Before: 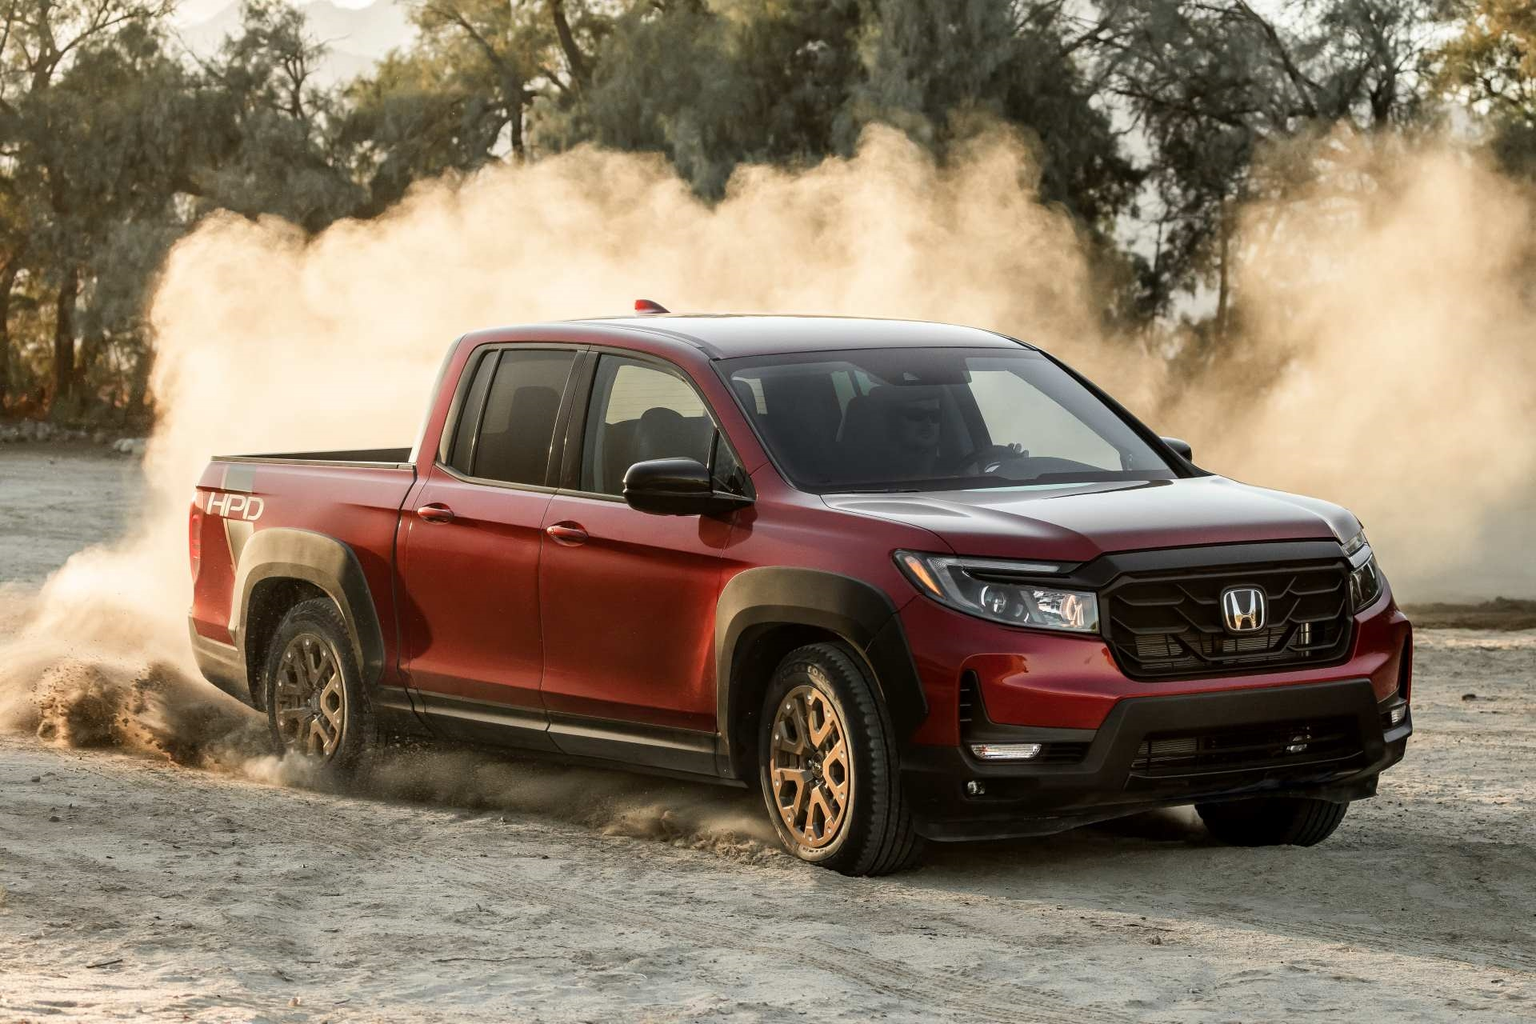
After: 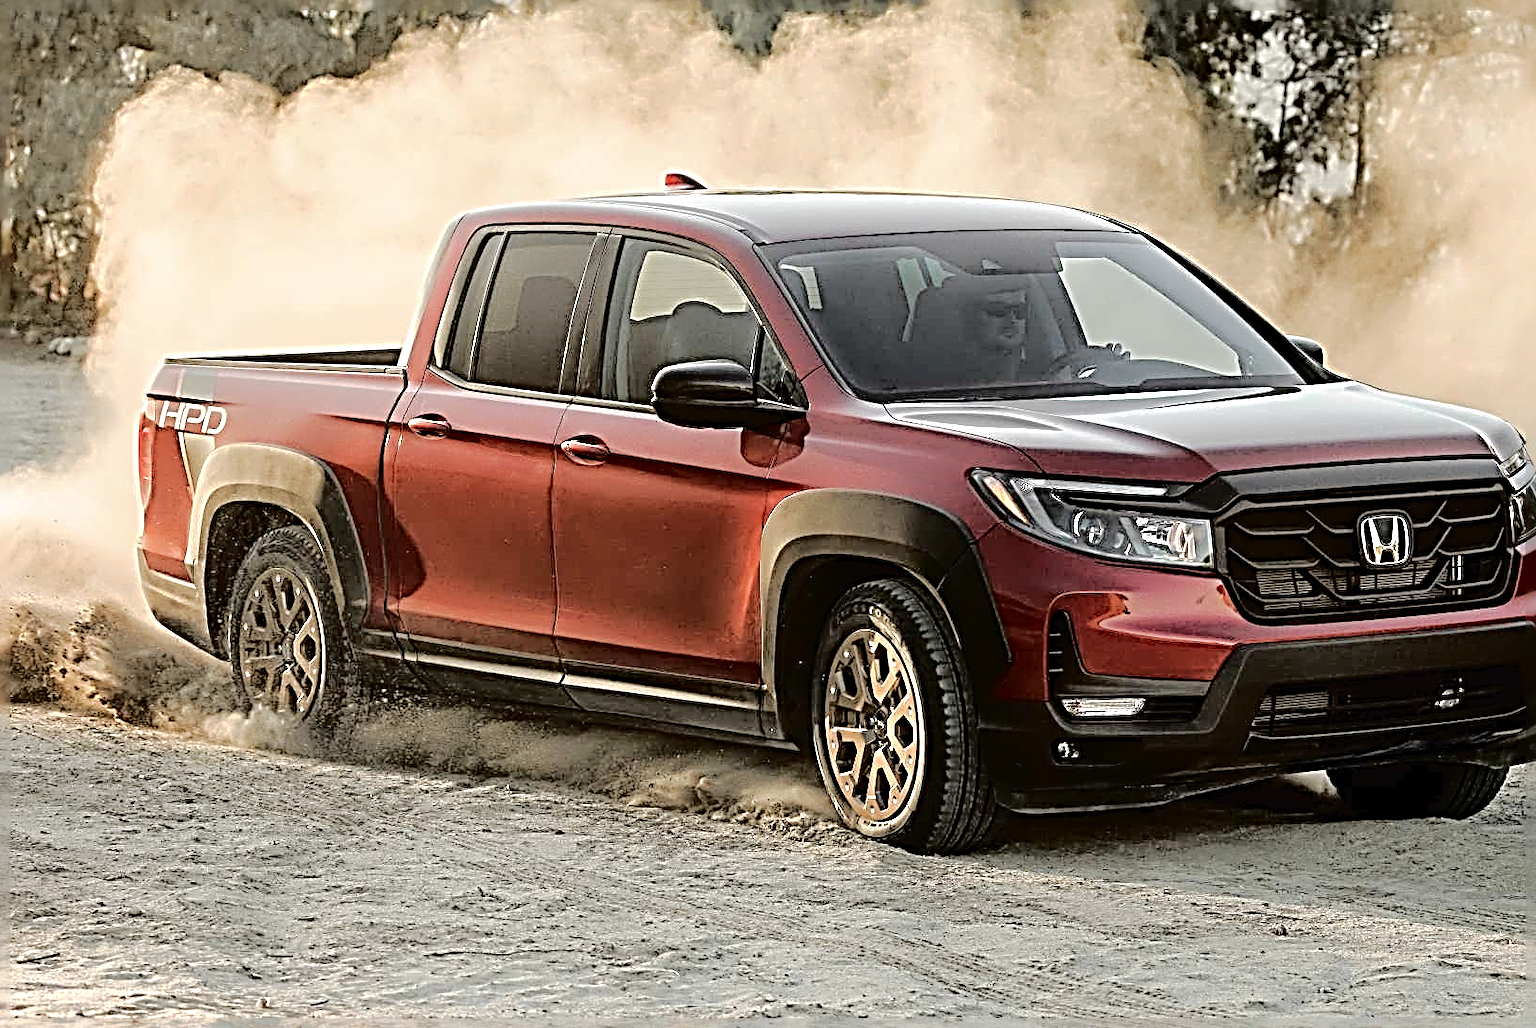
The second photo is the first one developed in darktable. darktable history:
tone curve: curves: ch0 [(0, 0) (0.003, 0.019) (0.011, 0.019) (0.025, 0.023) (0.044, 0.032) (0.069, 0.046) (0.1, 0.073) (0.136, 0.129) (0.177, 0.207) (0.224, 0.295) (0.277, 0.394) (0.335, 0.48) (0.399, 0.524) (0.468, 0.575) (0.543, 0.628) (0.623, 0.684) (0.709, 0.739) (0.801, 0.808) (0.898, 0.9) (1, 1)], color space Lab, independent channels, preserve colors none
contrast brightness saturation: saturation -0.051
crop and rotate: left 4.724%, top 14.937%, right 10.639%
base curve: curves: ch0 [(0, 0) (0.262, 0.32) (0.722, 0.705) (1, 1)], preserve colors none
sharpen: radius 4.04, amount 1.998
exposure: compensate exposure bias true, compensate highlight preservation false
